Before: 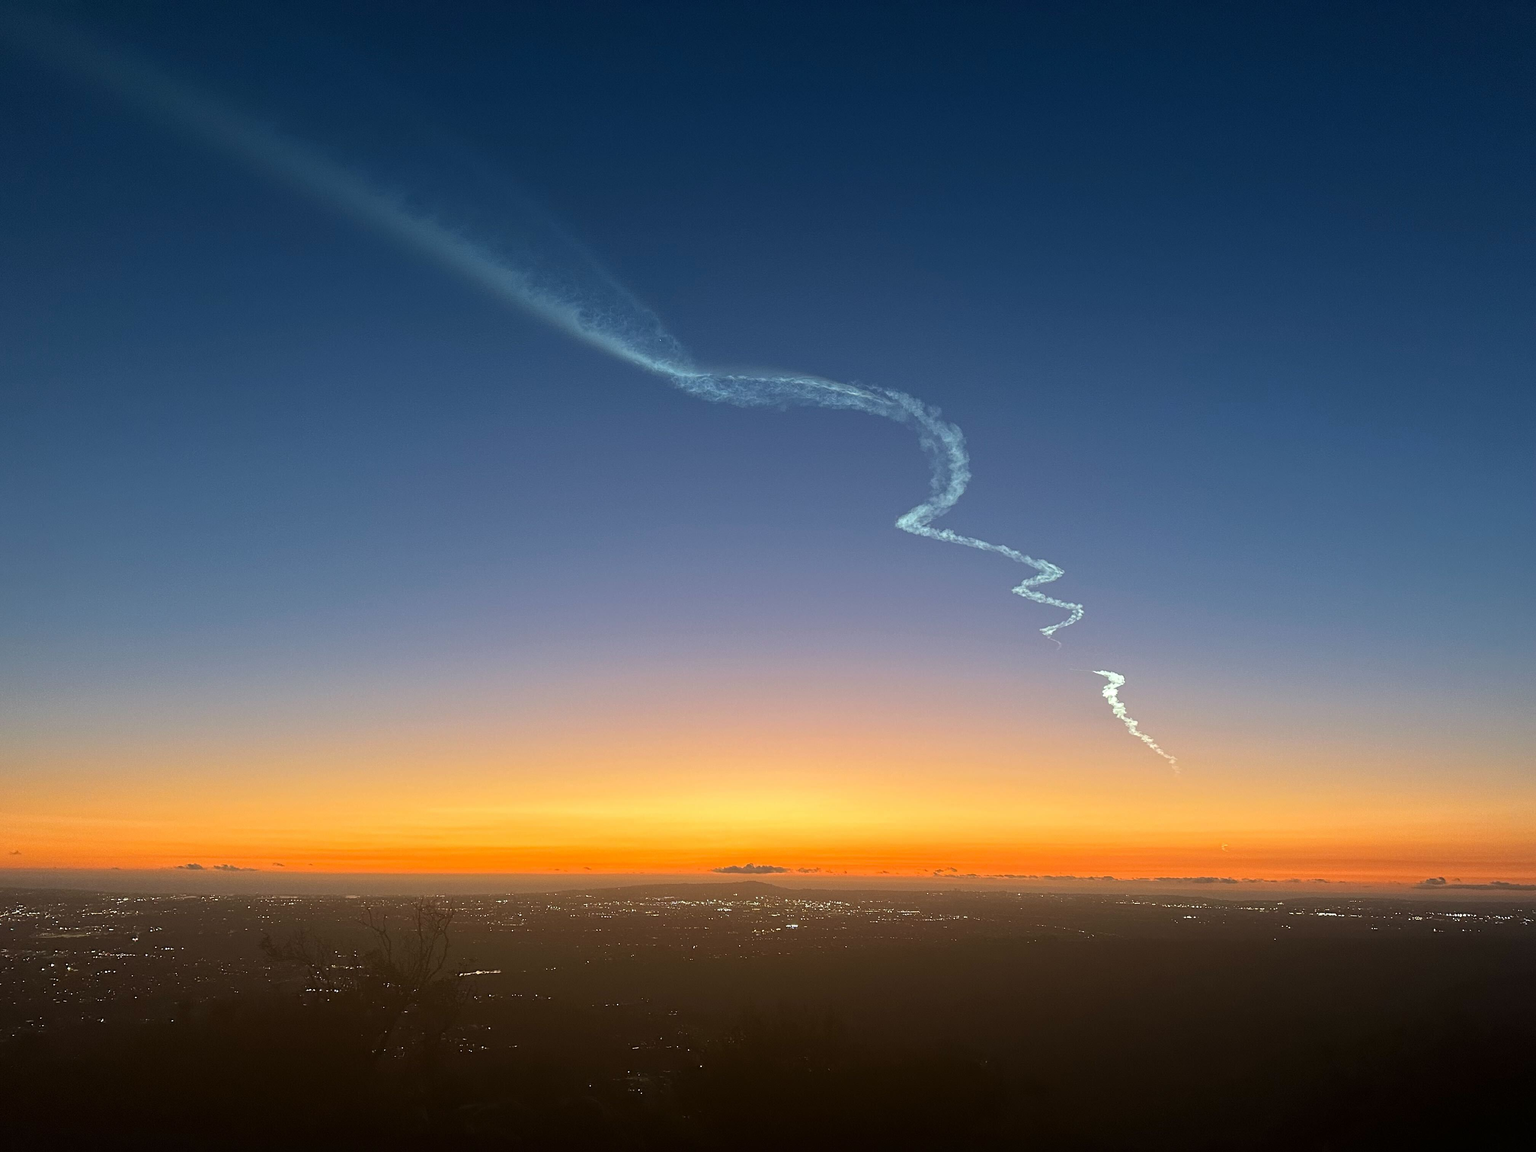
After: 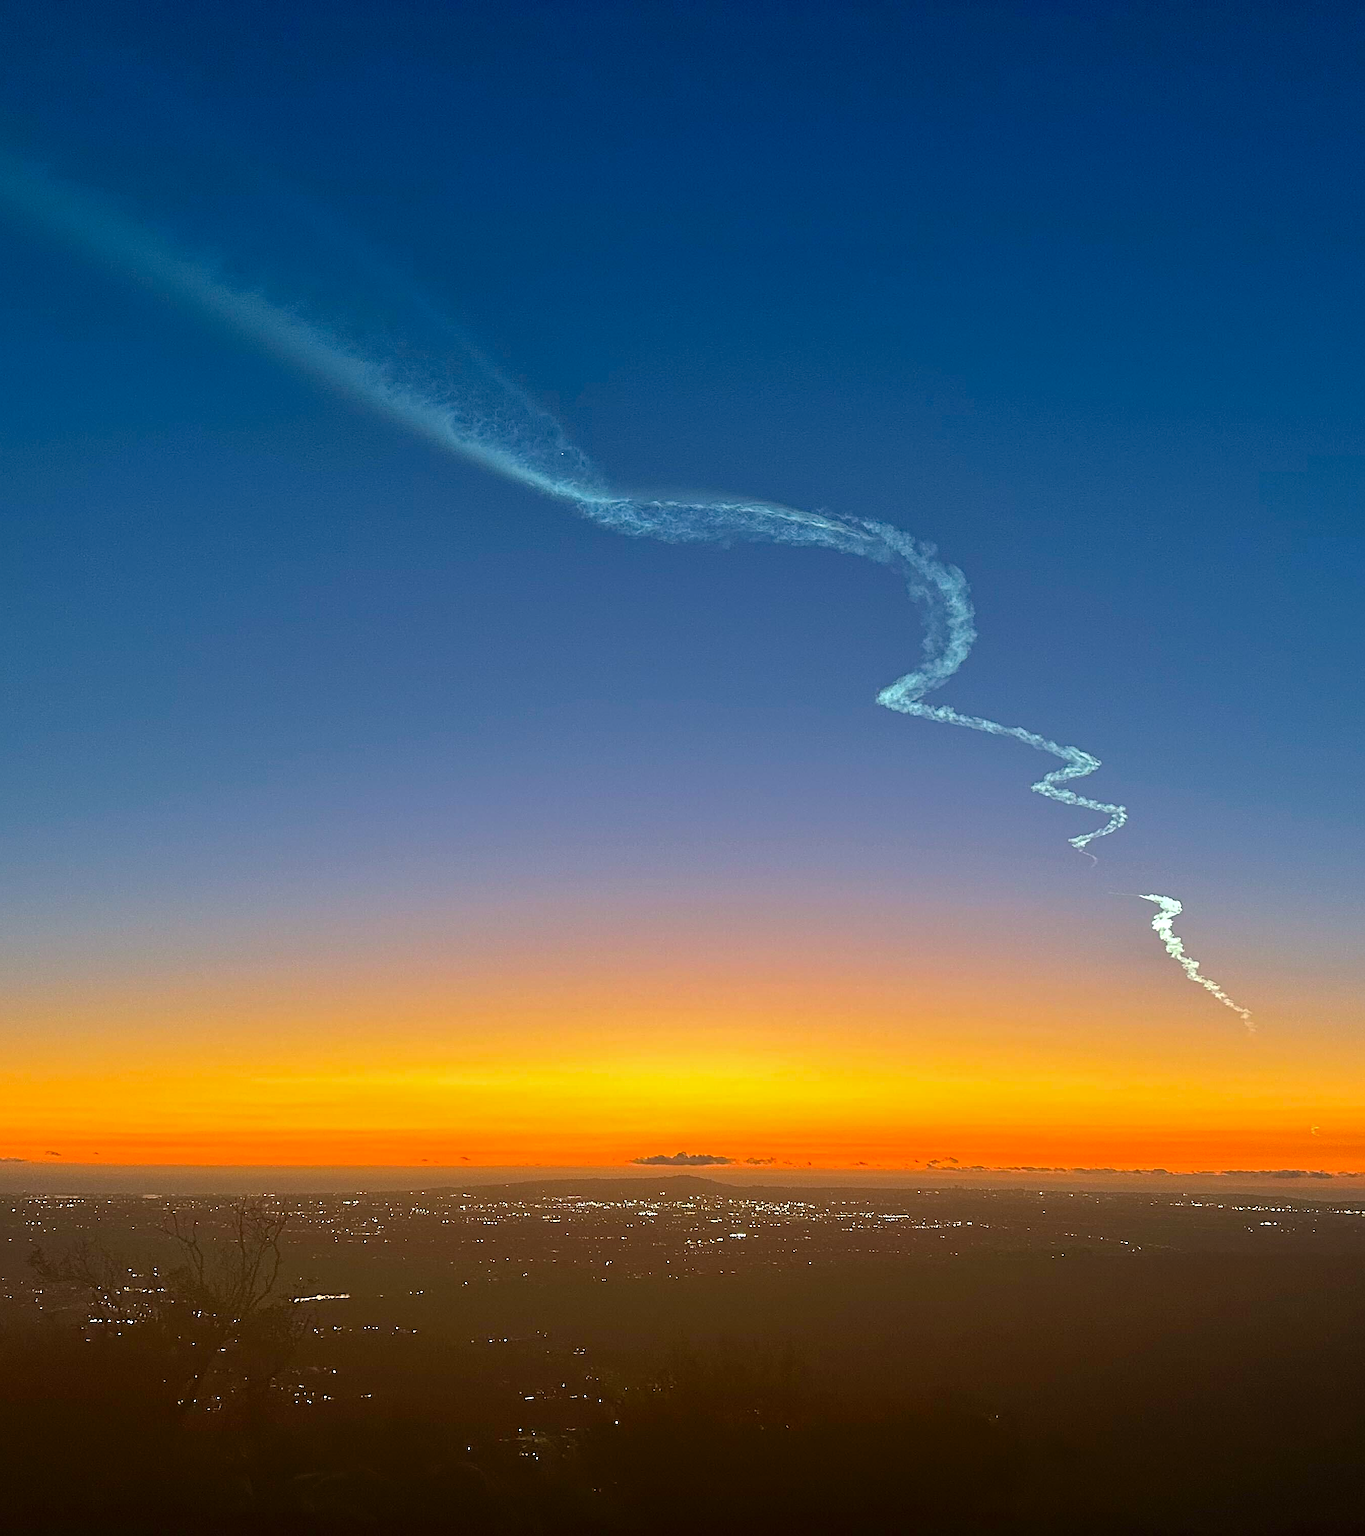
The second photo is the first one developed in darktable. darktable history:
shadows and highlights: shadows color adjustment 97.68%, soften with gaussian
crop and rotate: left 15.565%, right 17.753%
contrast brightness saturation: contrast 0.075, saturation 0.195
sharpen: on, module defaults
local contrast: mode bilateral grid, contrast 99, coarseness 99, detail 90%, midtone range 0.2
haze removal: adaptive false
exposure: exposure -0.023 EV, compensate exposure bias true, compensate highlight preservation false
